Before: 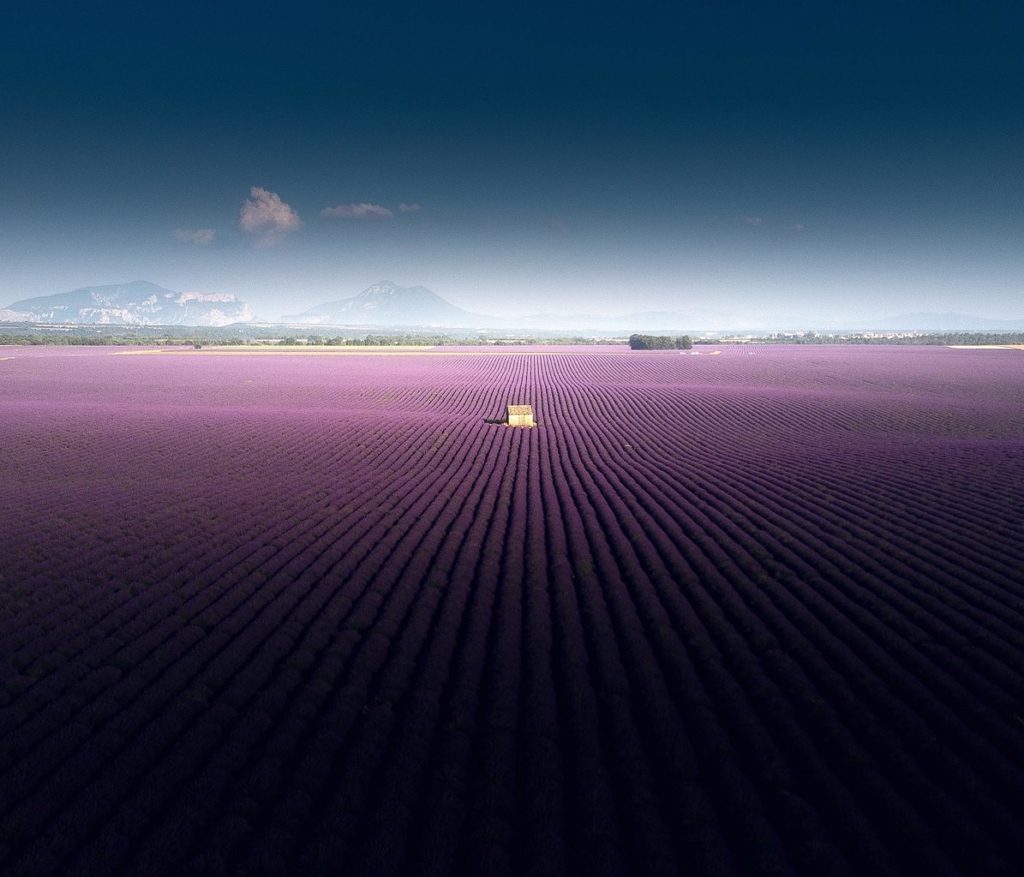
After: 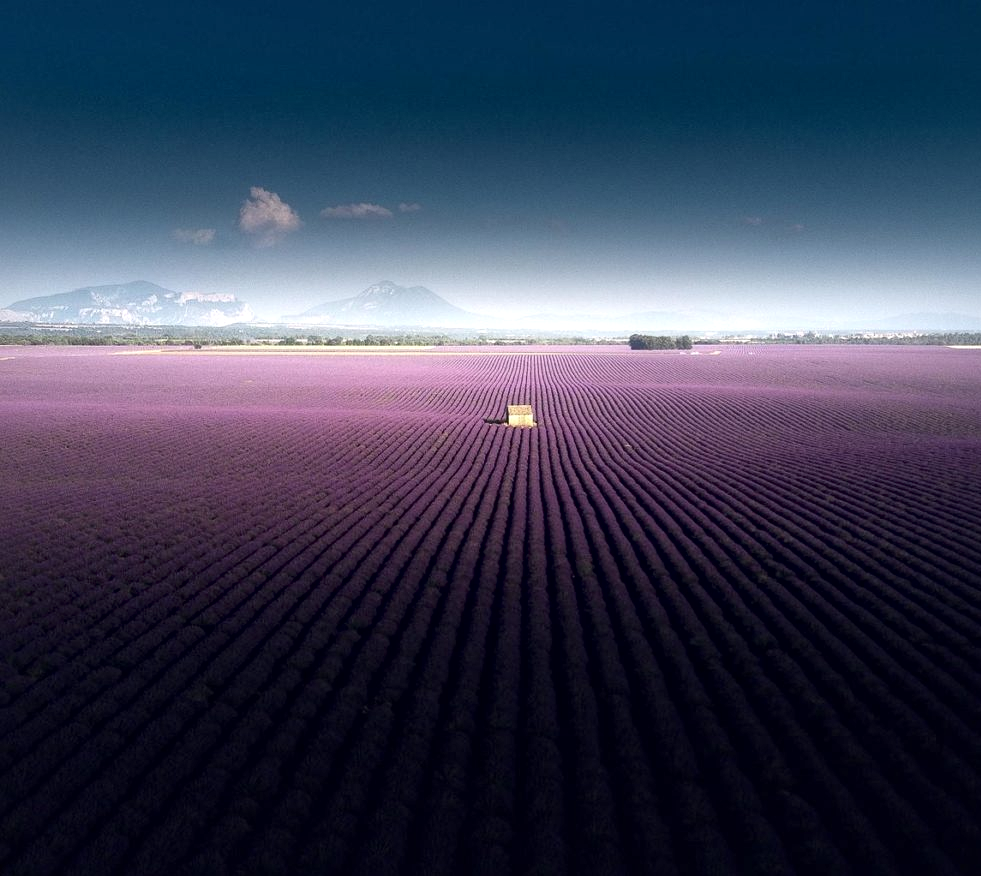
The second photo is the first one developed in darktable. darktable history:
crop: right 4.126%, bottom 0.031%
local contrast: mode bilateral grid, contrast 20, coarseness 50, detail 171%, midtone range 0.2
